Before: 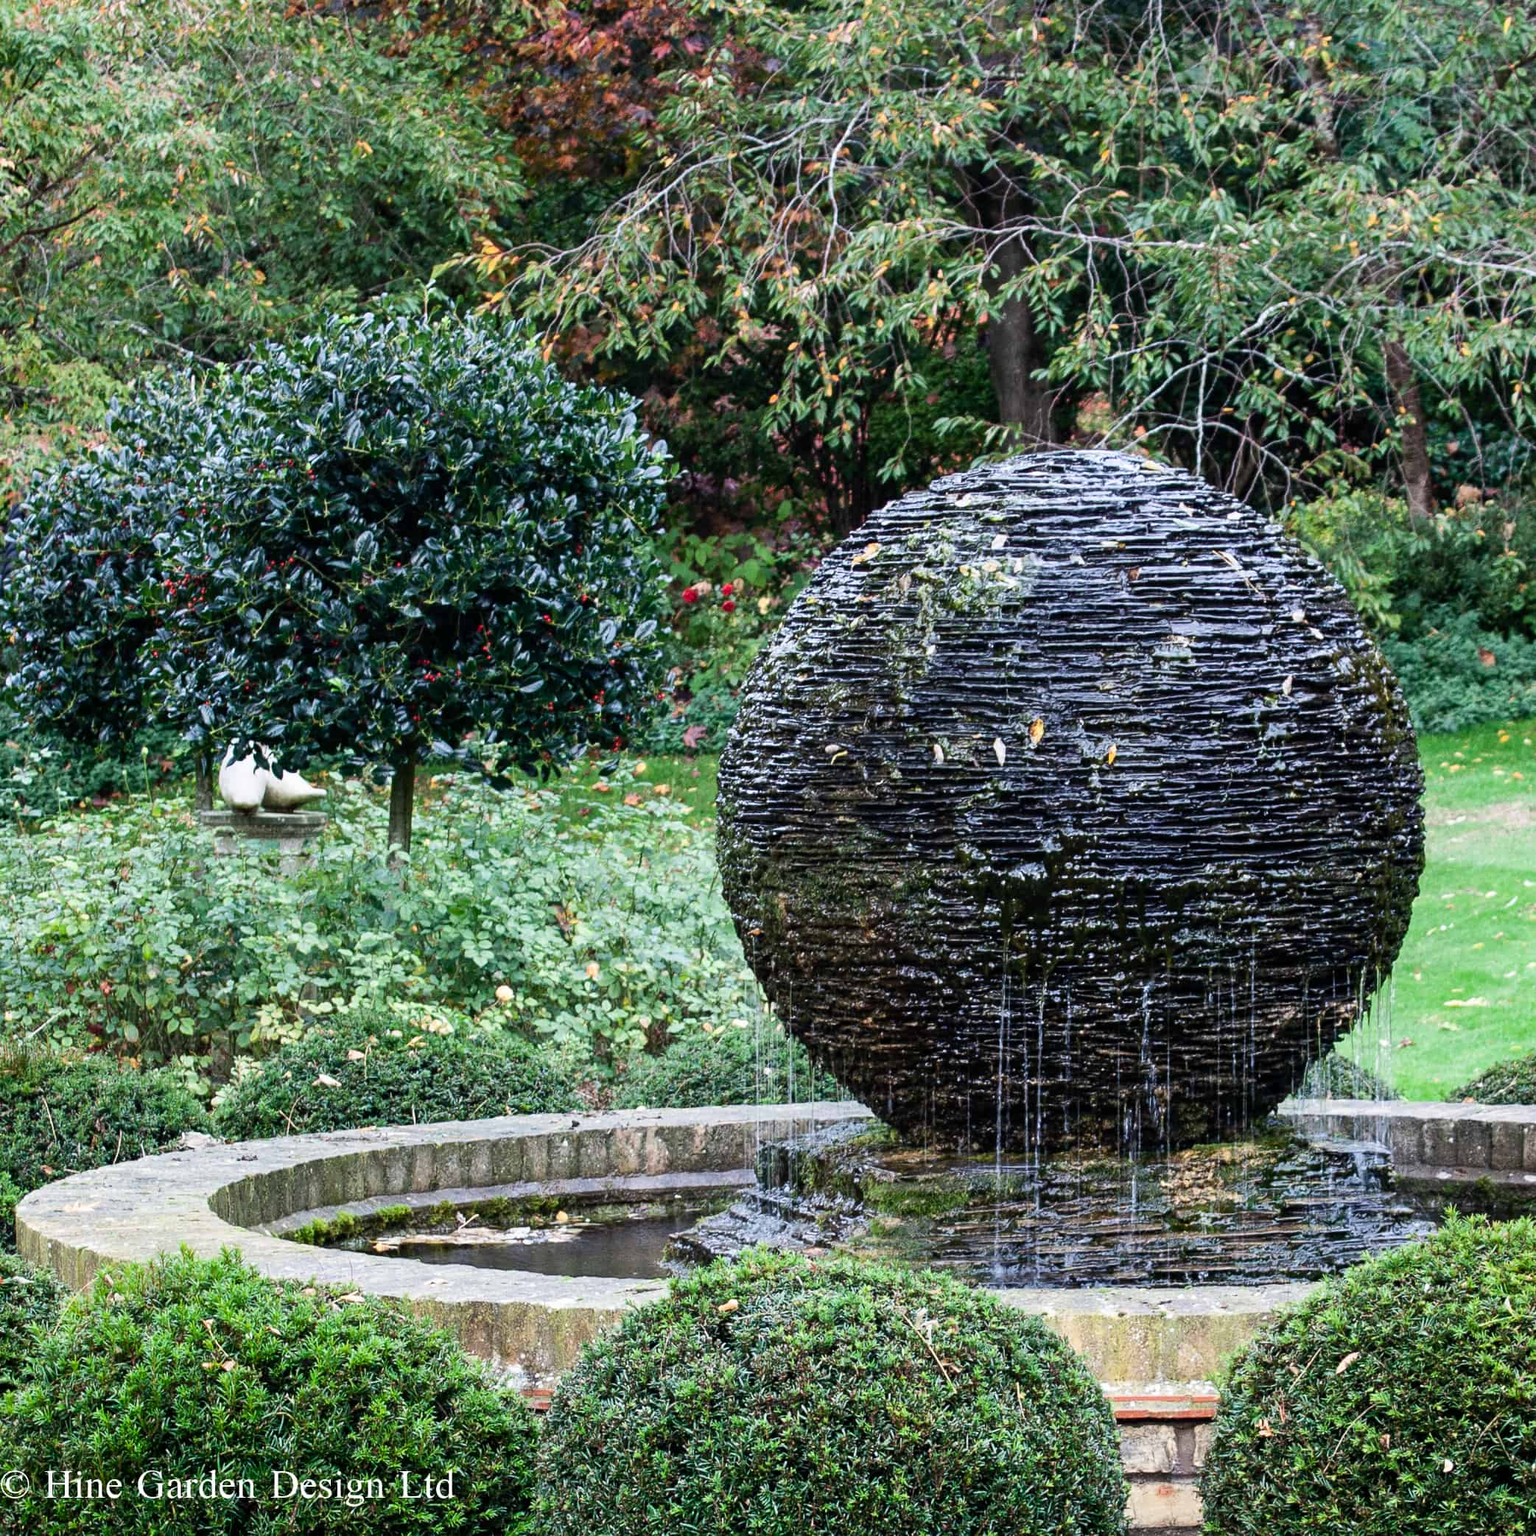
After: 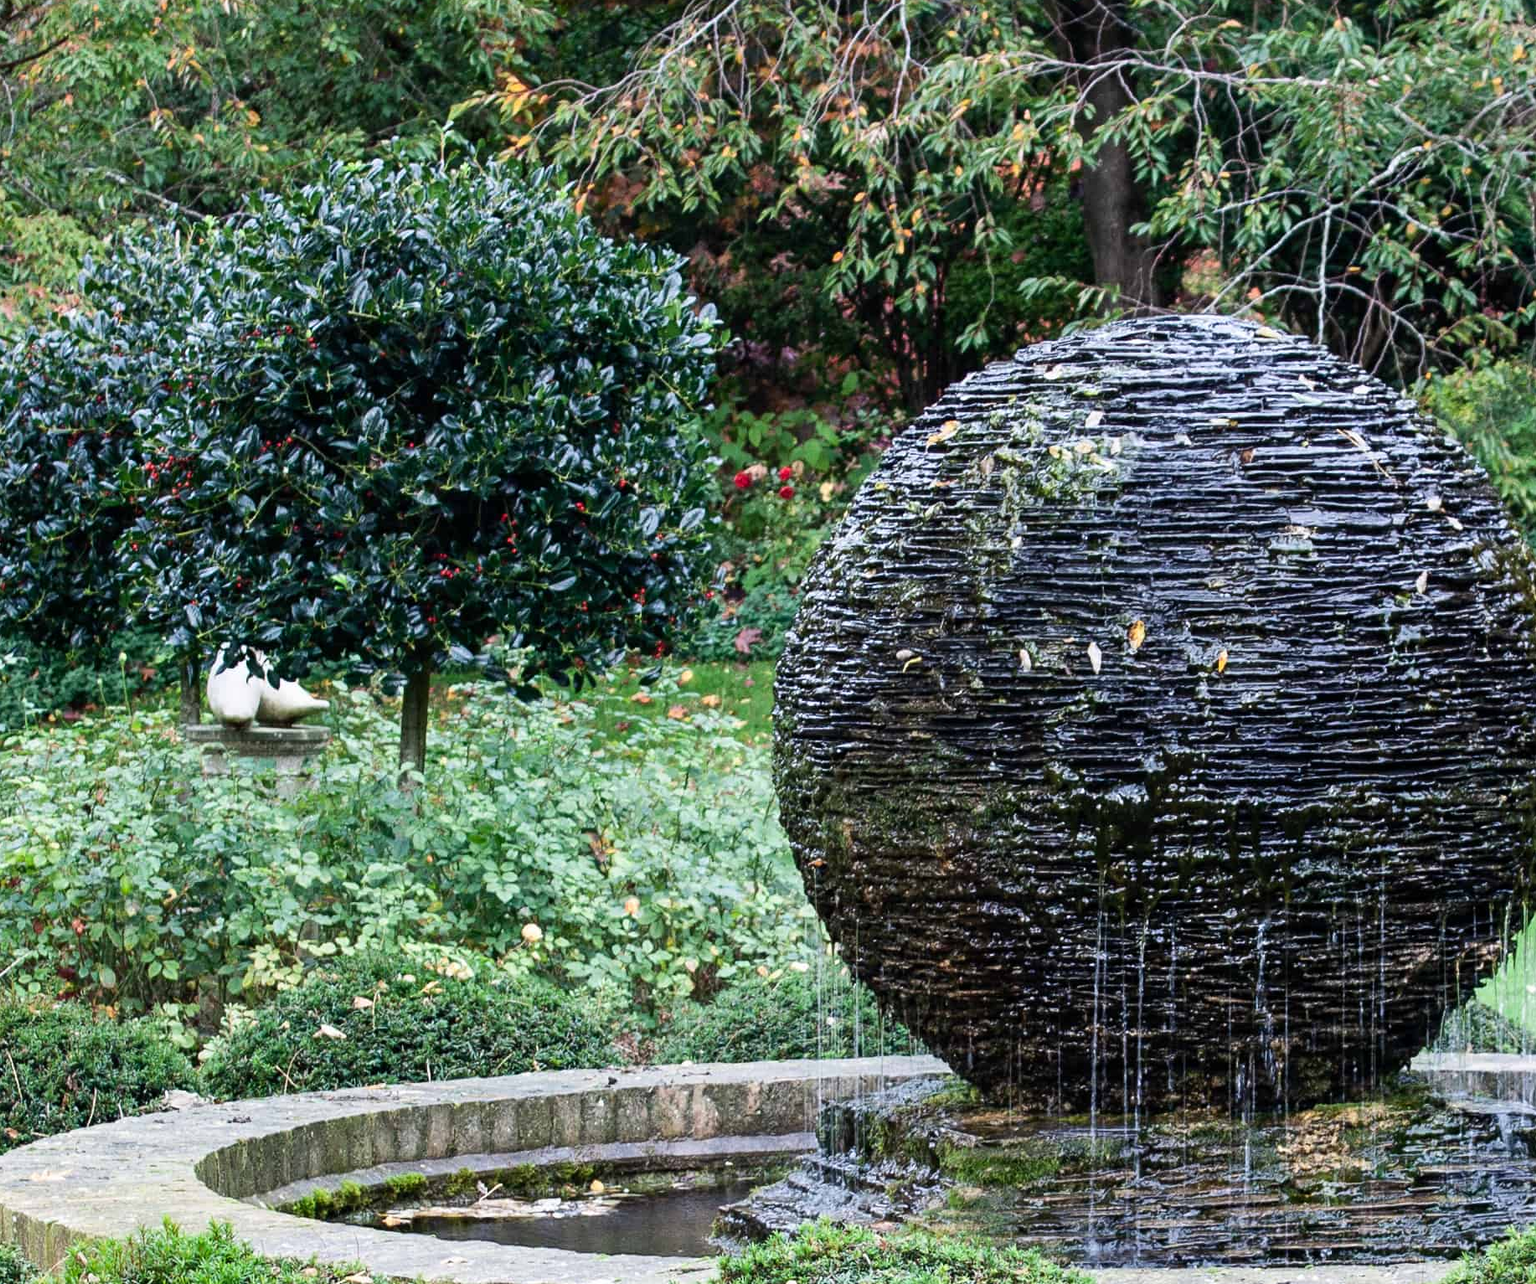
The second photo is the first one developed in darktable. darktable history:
crop and rotate: left 2.425%, top 11.305%, right 9.6%, bottom 15.08%
